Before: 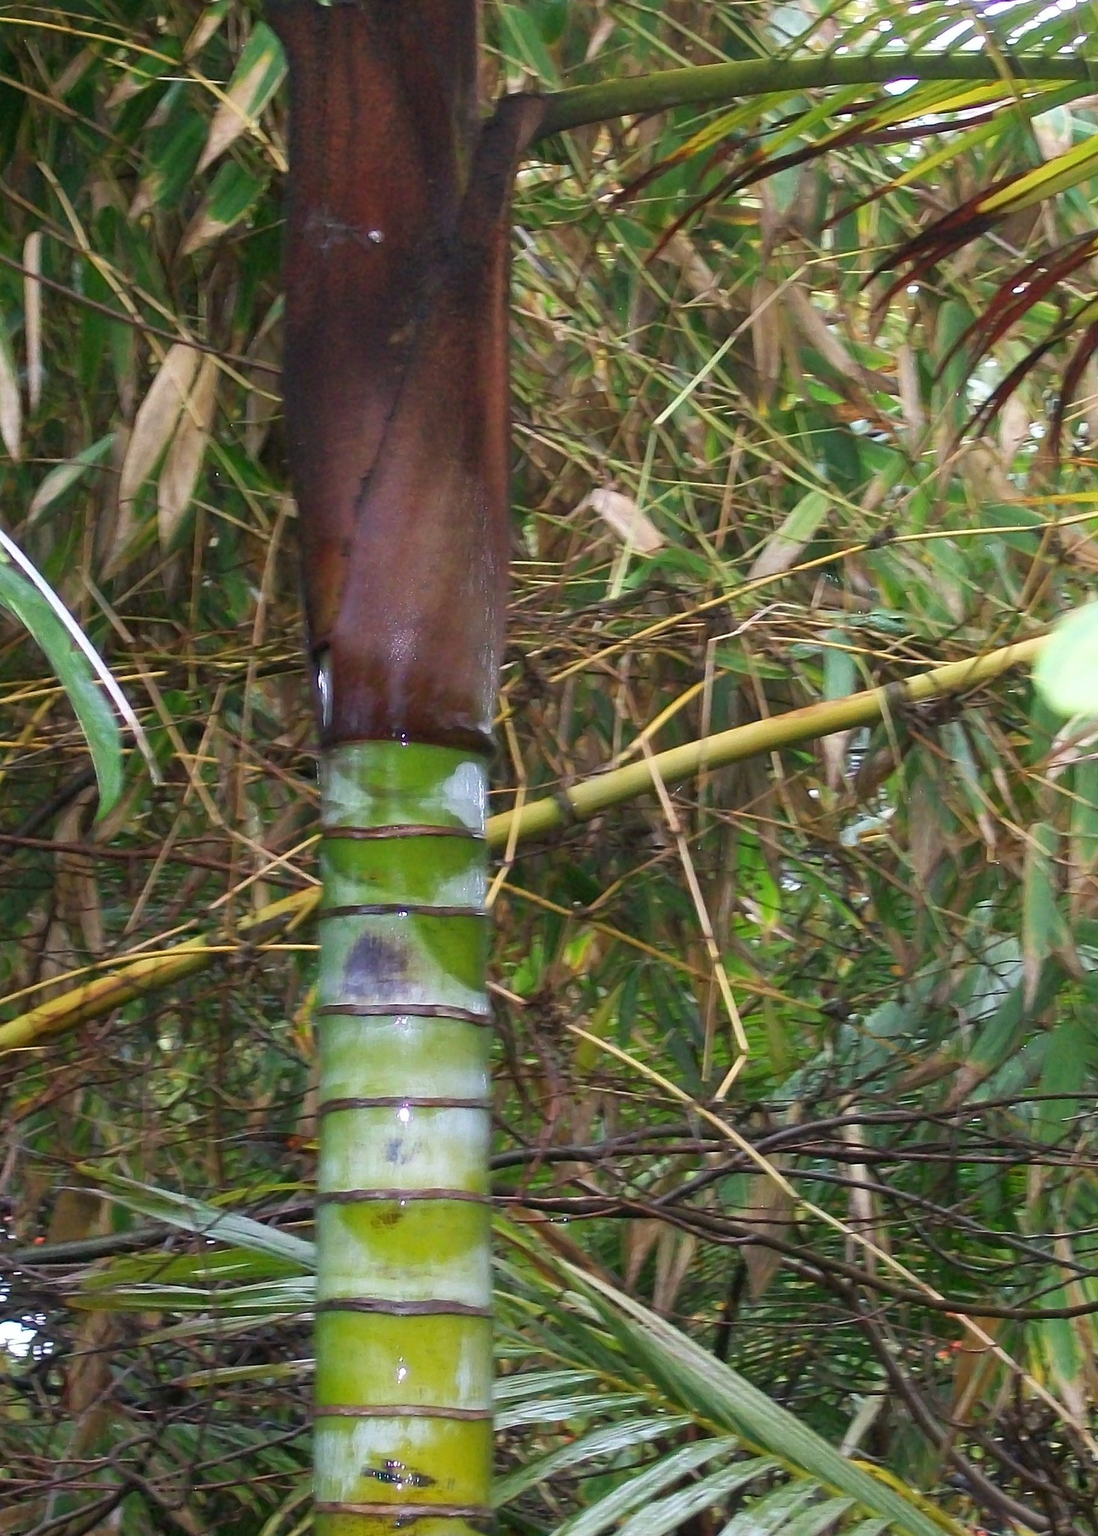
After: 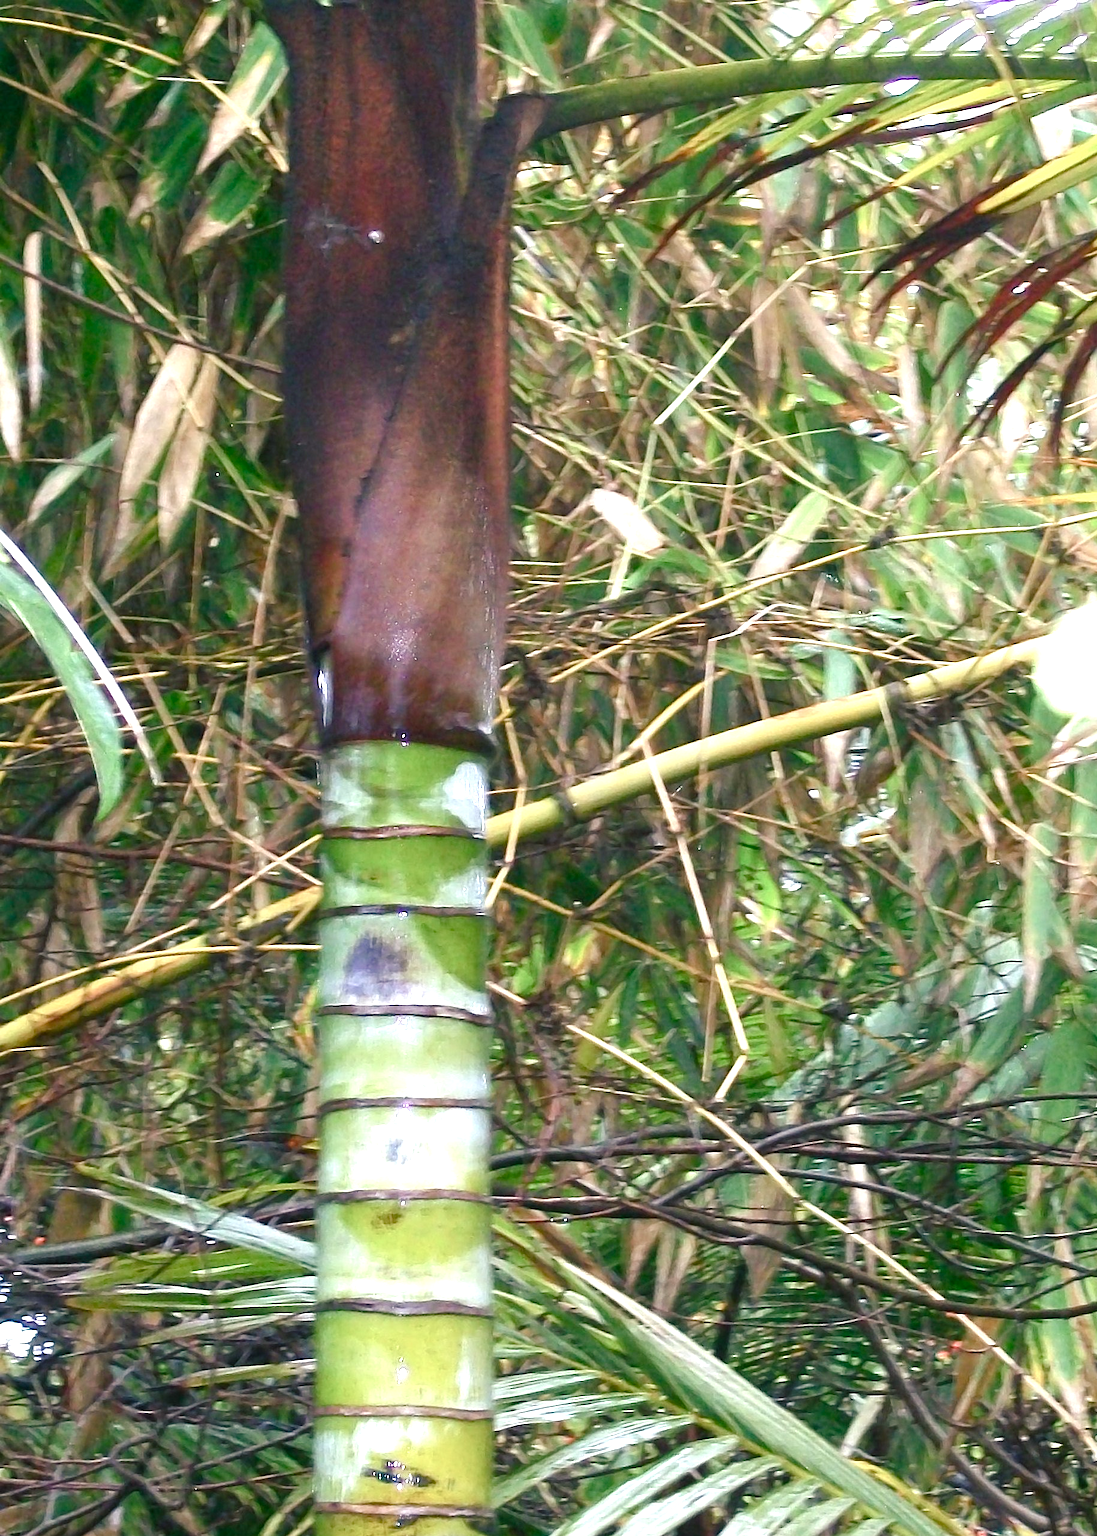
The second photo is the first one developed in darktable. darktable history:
tone equalizer: -8 EV -0.449 EV, -7 EV -0.378 EV, -6 EV -0.367 EV, -5 EV -0.245 EV, -3 EV 0.235 EV, -2 EV 0.359 EV, -1 EV 0.368 EV, +0 EV 0.423 EV, edges refinement/feathering 500, mask exposure compensation -1.25 EV, preserve details no
color balance rgb: shadows lift › chroma 5.54%, shadows lift › hue 237.27°, perceptual saturation grading › global saturation 20%, perceptual saturation grading › highlights -49.944%, perceptual saturation grading › shadows 24.682%
exposure: black level correction -0.002, exposure 0.711 EV, compensate highlight preservation false
